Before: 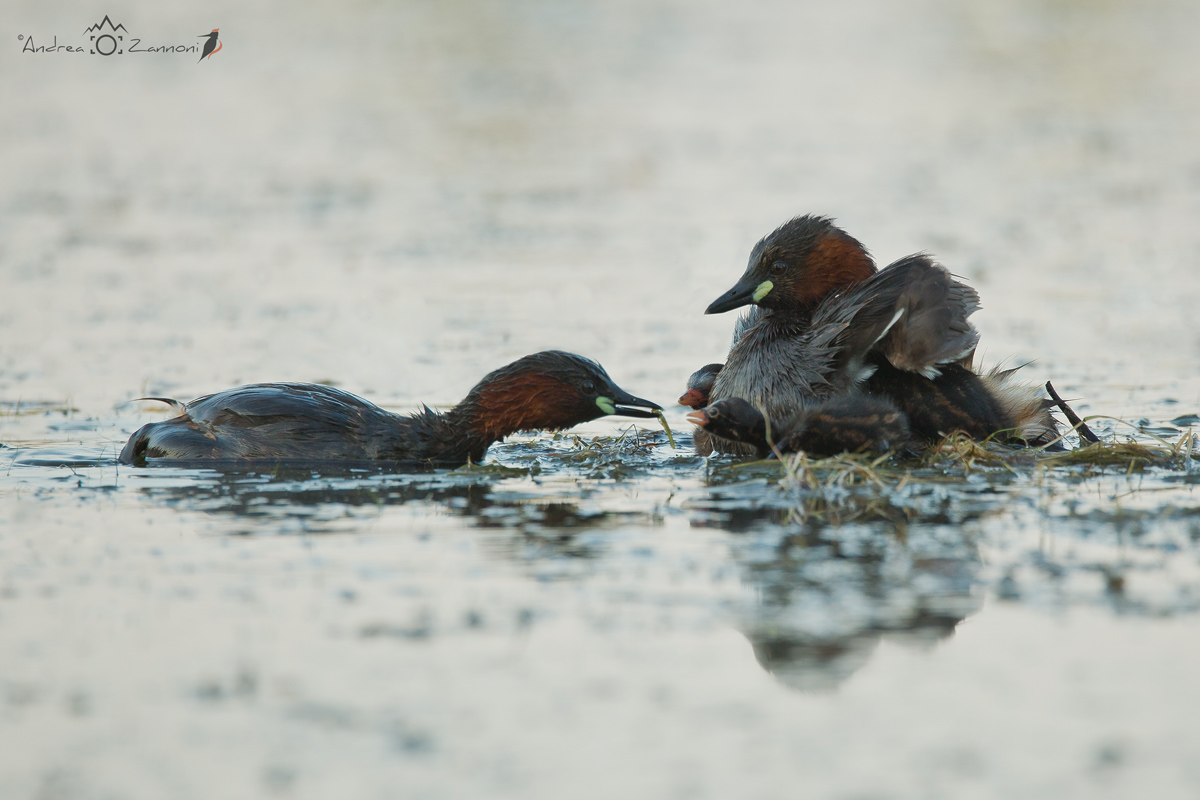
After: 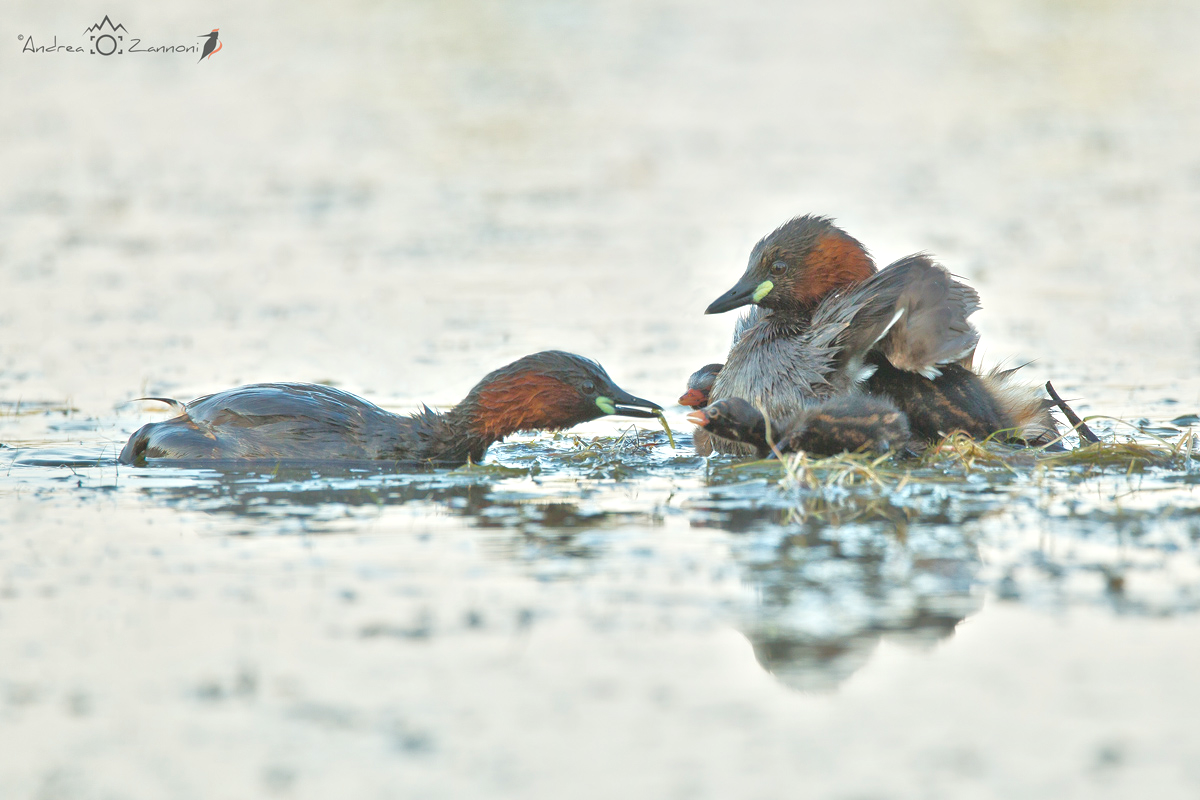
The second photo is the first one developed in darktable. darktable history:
exposure: exposure 0.2 EV, compensate highlight preservation false
tone equalizer: -8 EV 1.99 EV, -7 EV 1.98 EV, -6 EV 1.97 EV, -5 EV 1.99 EV, -4 EV 1.97 EV, -3 EV 1.47 EV, -2 EV 0.999 EV, -1 EV 0.521 EV, mask exposure compensation -0.488 EV
